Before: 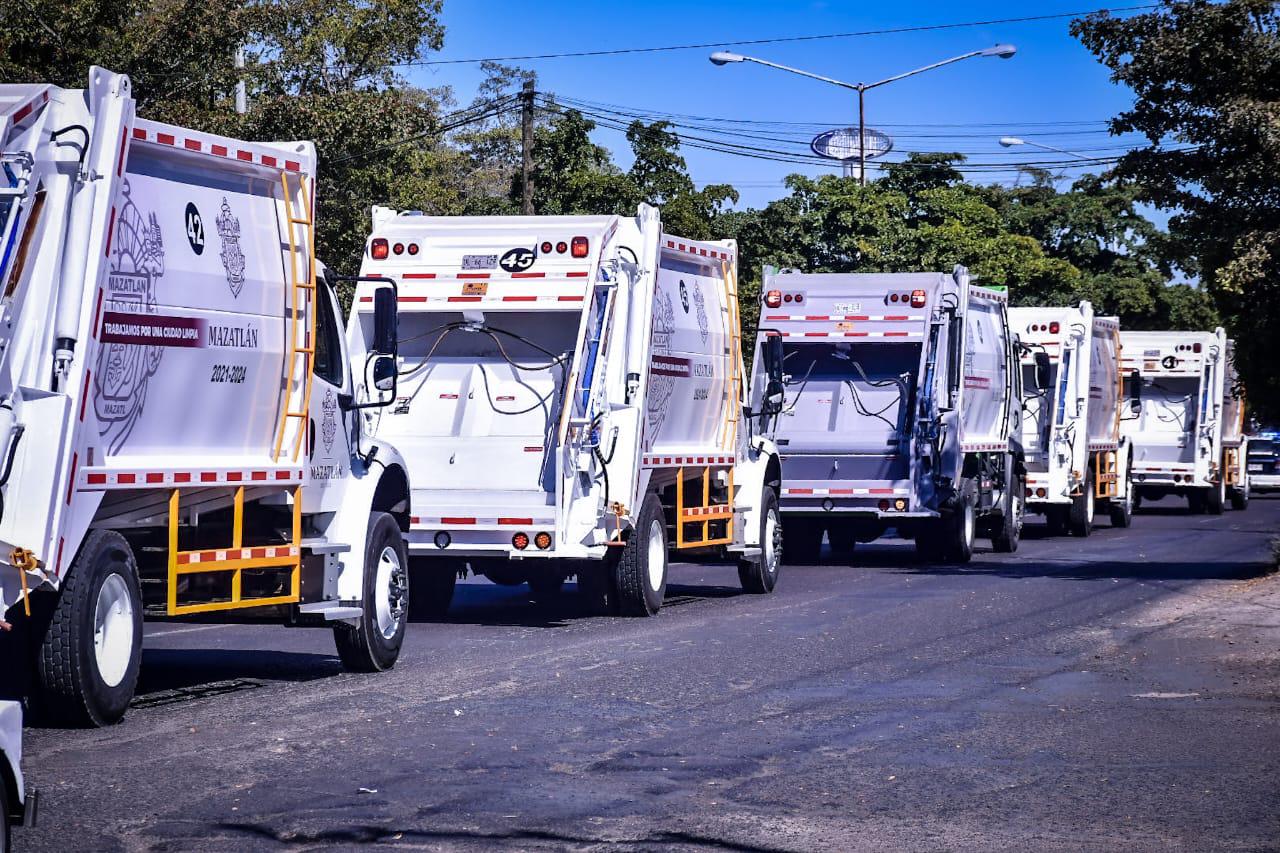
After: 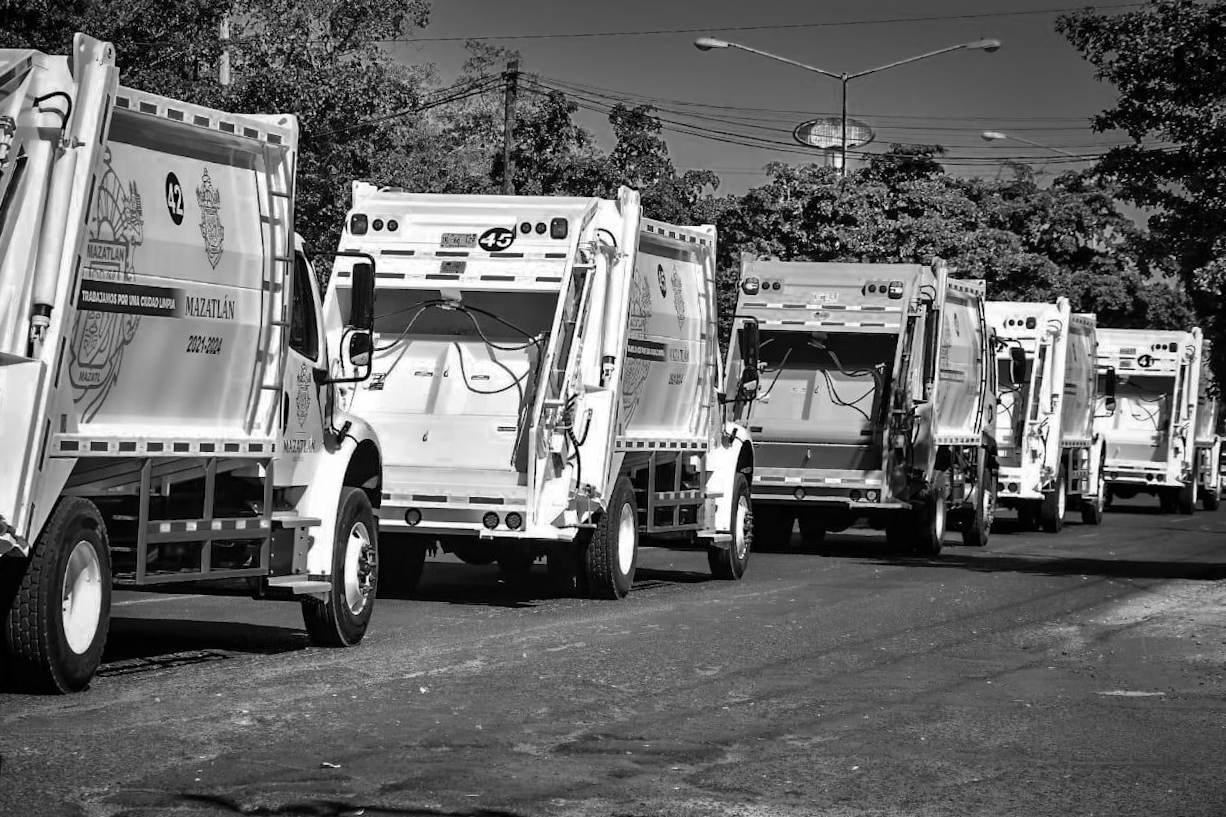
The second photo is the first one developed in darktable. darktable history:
crop and rotate: angle -1.69°
color zones: curves: ch0 [(0.002, 0.429) (0.121, 0.212) (0.198, 0.113) (0.276, 0.344) (0.331, 0.541) (0.41, 0.56) (0.482, 0.289) (0.619, 0.227) (0.721, 0.18) (0.821, 0.435) (0.928, 0.555) (1, 0.587)]; ch1 [(0, 0) (0.143, 0) (0.286, 0) (0.429, 0) (0.571, 0) (0.714, 0) (0.857, 0)]
